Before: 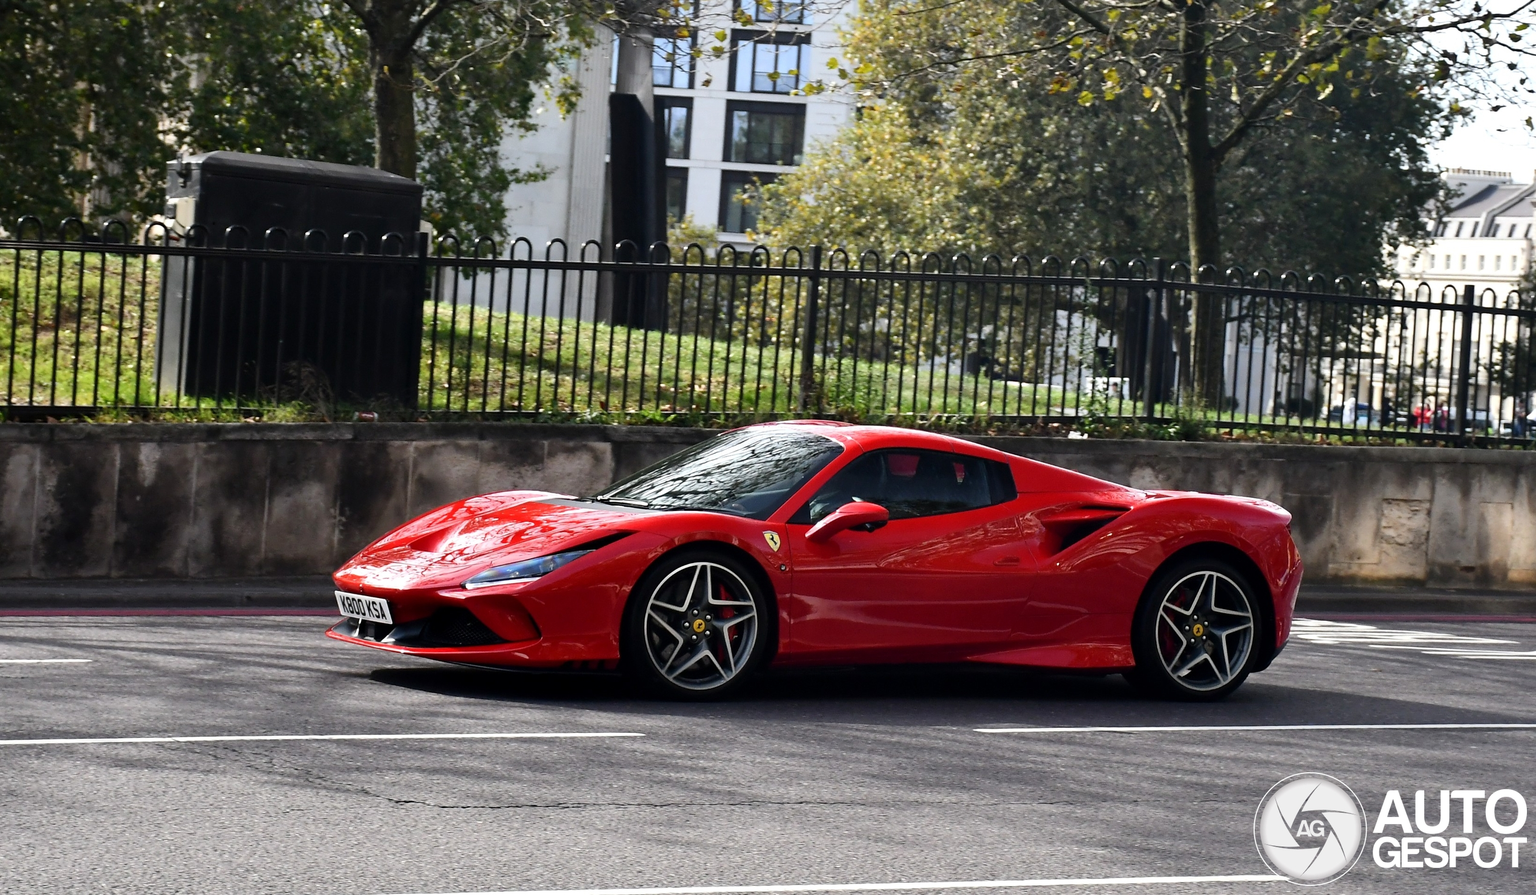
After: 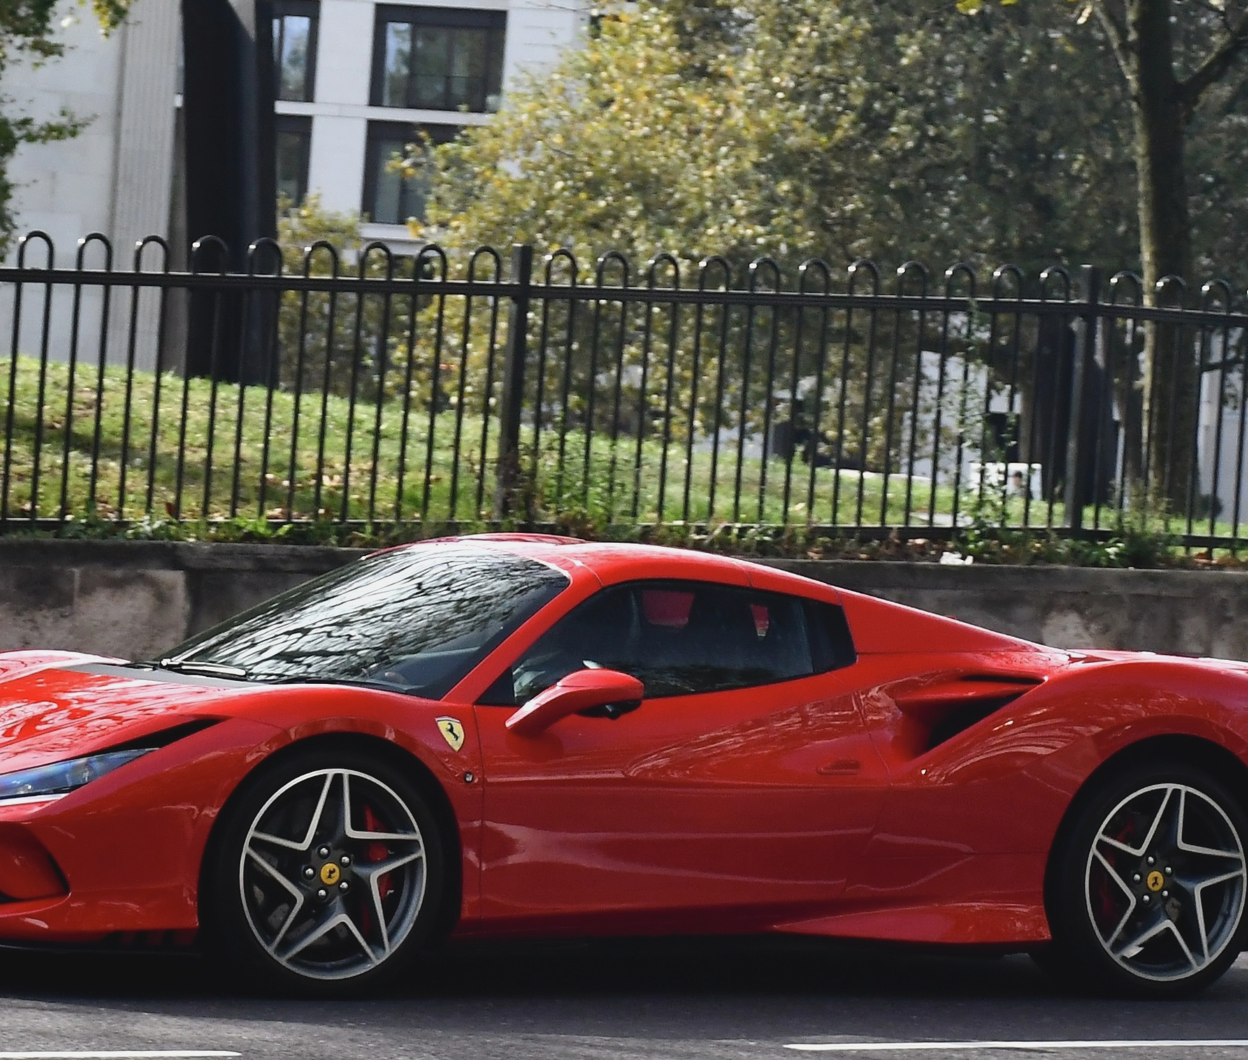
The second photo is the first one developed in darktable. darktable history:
contrast brightness saturation: contrast -0.099, saturation -0.101
crop: left 32.521%, top 10.938%, right 18.334%, bottom 17.385%
